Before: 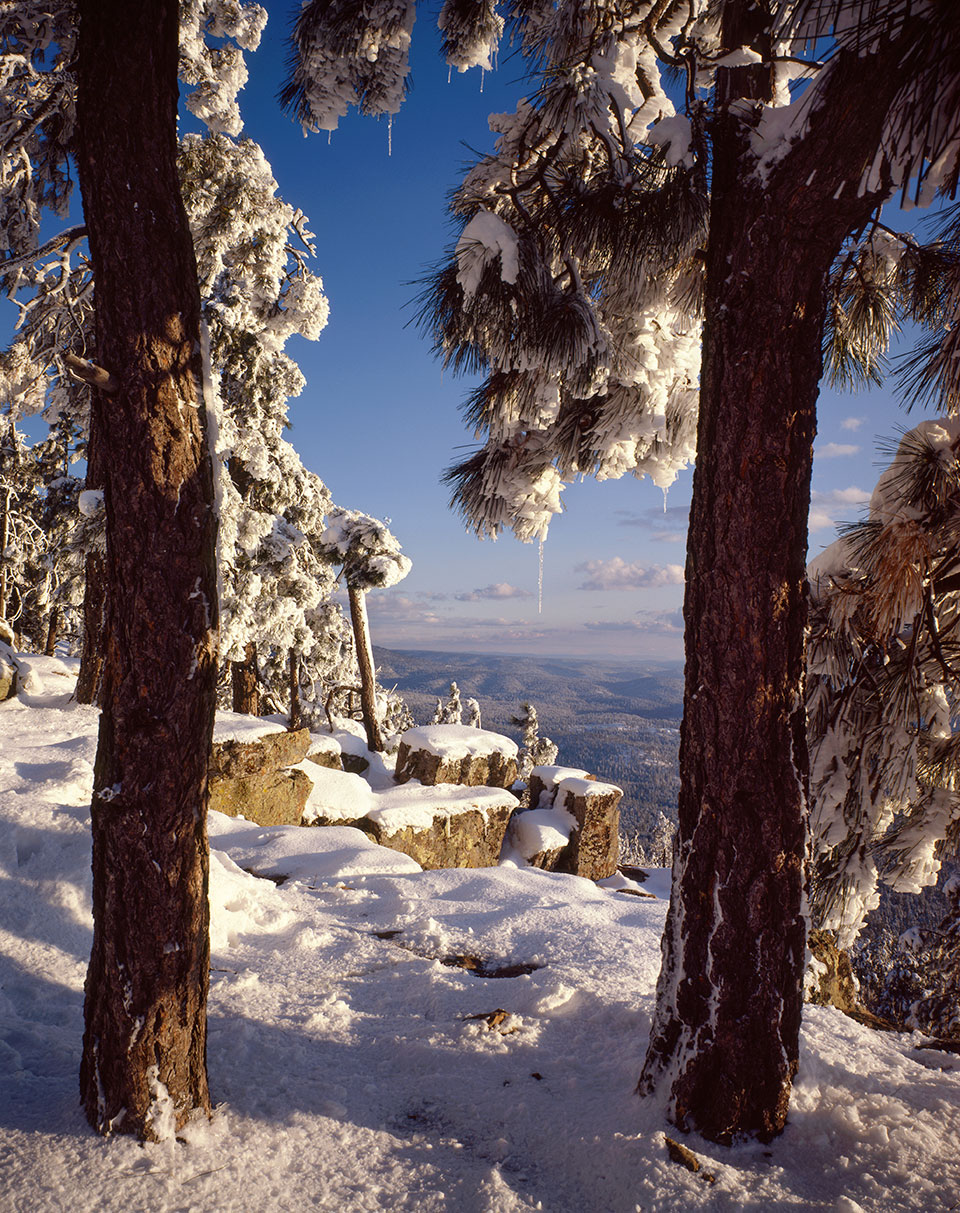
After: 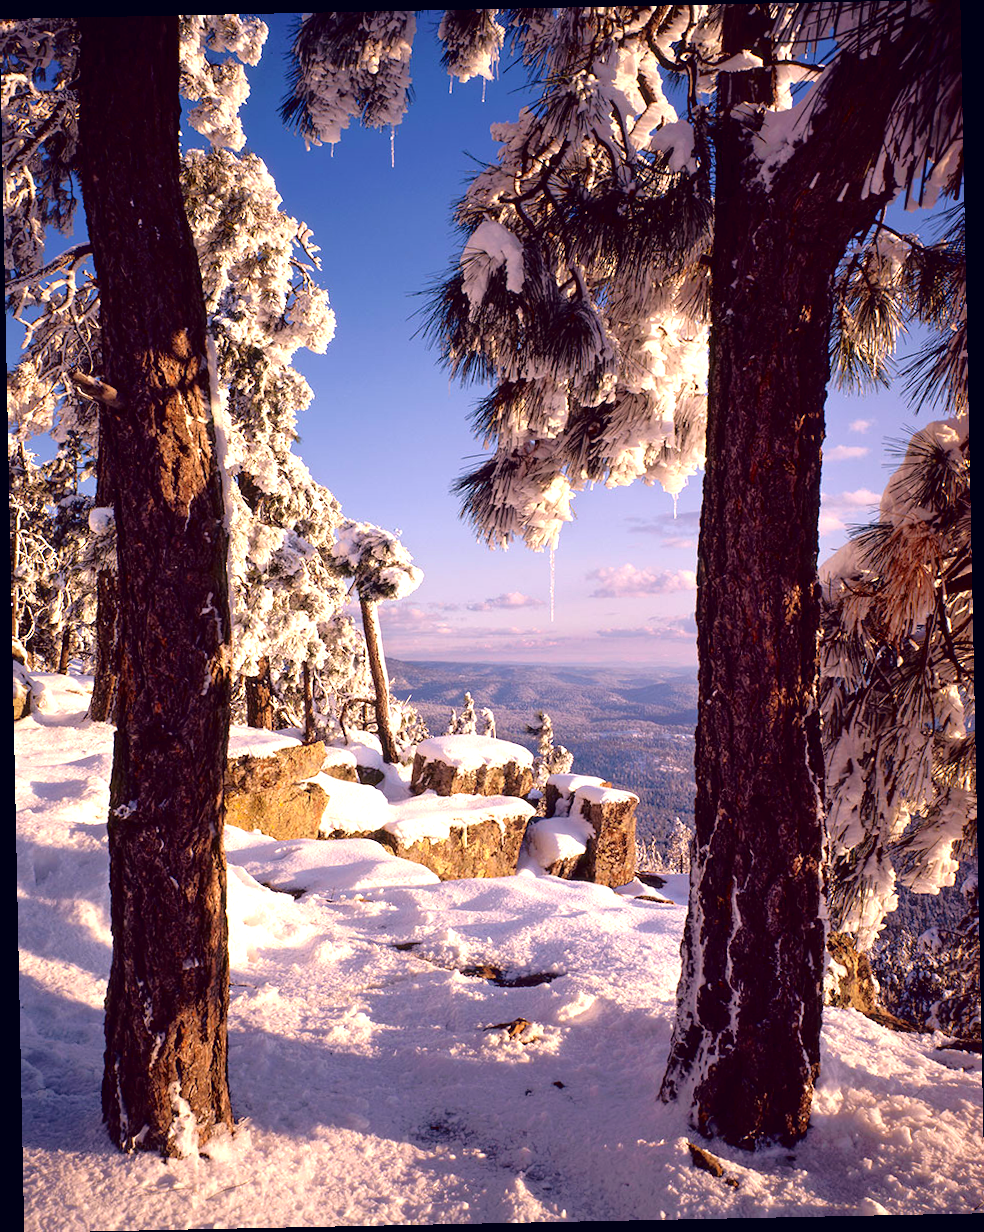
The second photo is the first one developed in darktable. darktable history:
tone curve: curves: ch0 [(0, 0) (0.126, 0.061) (0.362, 0.382) (0.498, 0.498) (0.706, 0.712) (1, 1)]; ch1 [(0, 0) (0.5, 0.522) (0.55, 0.586) (1, 1)]; ch2 [(0, 0) (0.44, 0.424) (0.5, 0.482) (0.537, 0.538) (1, 1)], color space Lab, independent channels, preserve colors none
rotate and perspective: rotation -1.17°, automatic cropping off
color correction: highlights a* 5.38, highlights b* 5.3, shadows a* -4.26, shadows b* -5.11
exposure: black level correction 0, exposure 0.7 EV, compensate exposure bias true, compensate highlight preservation false
white balance: red 1, blue 1
